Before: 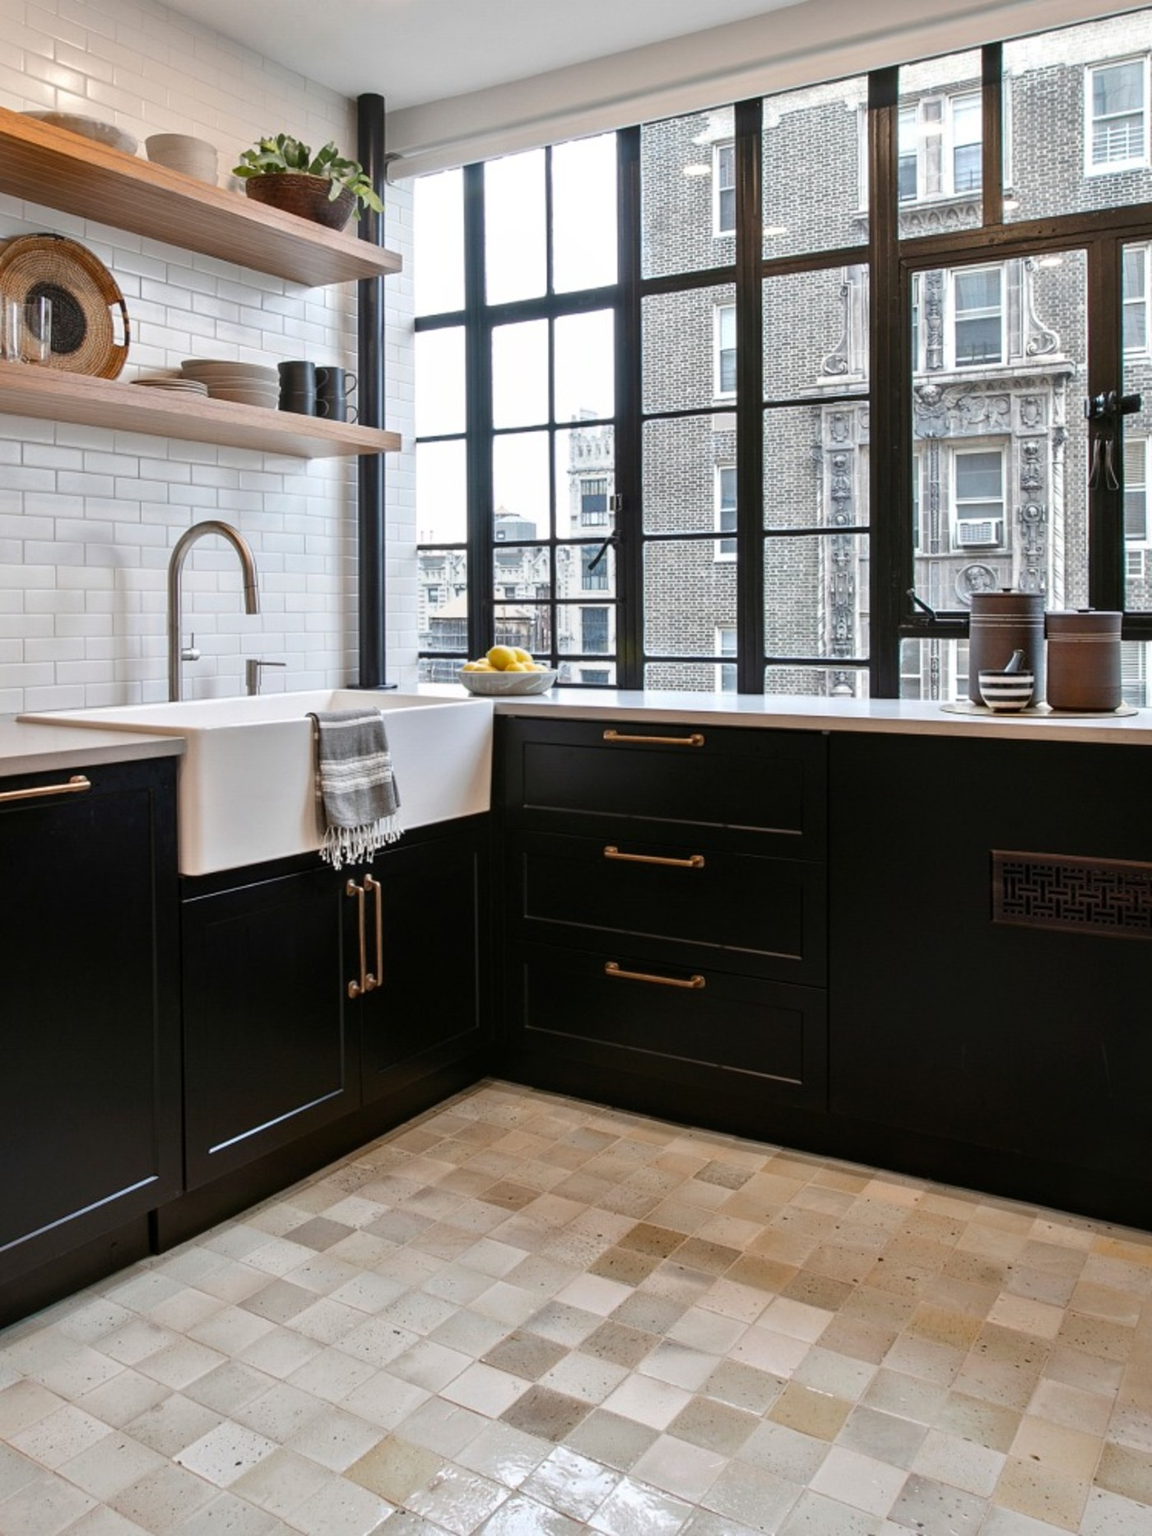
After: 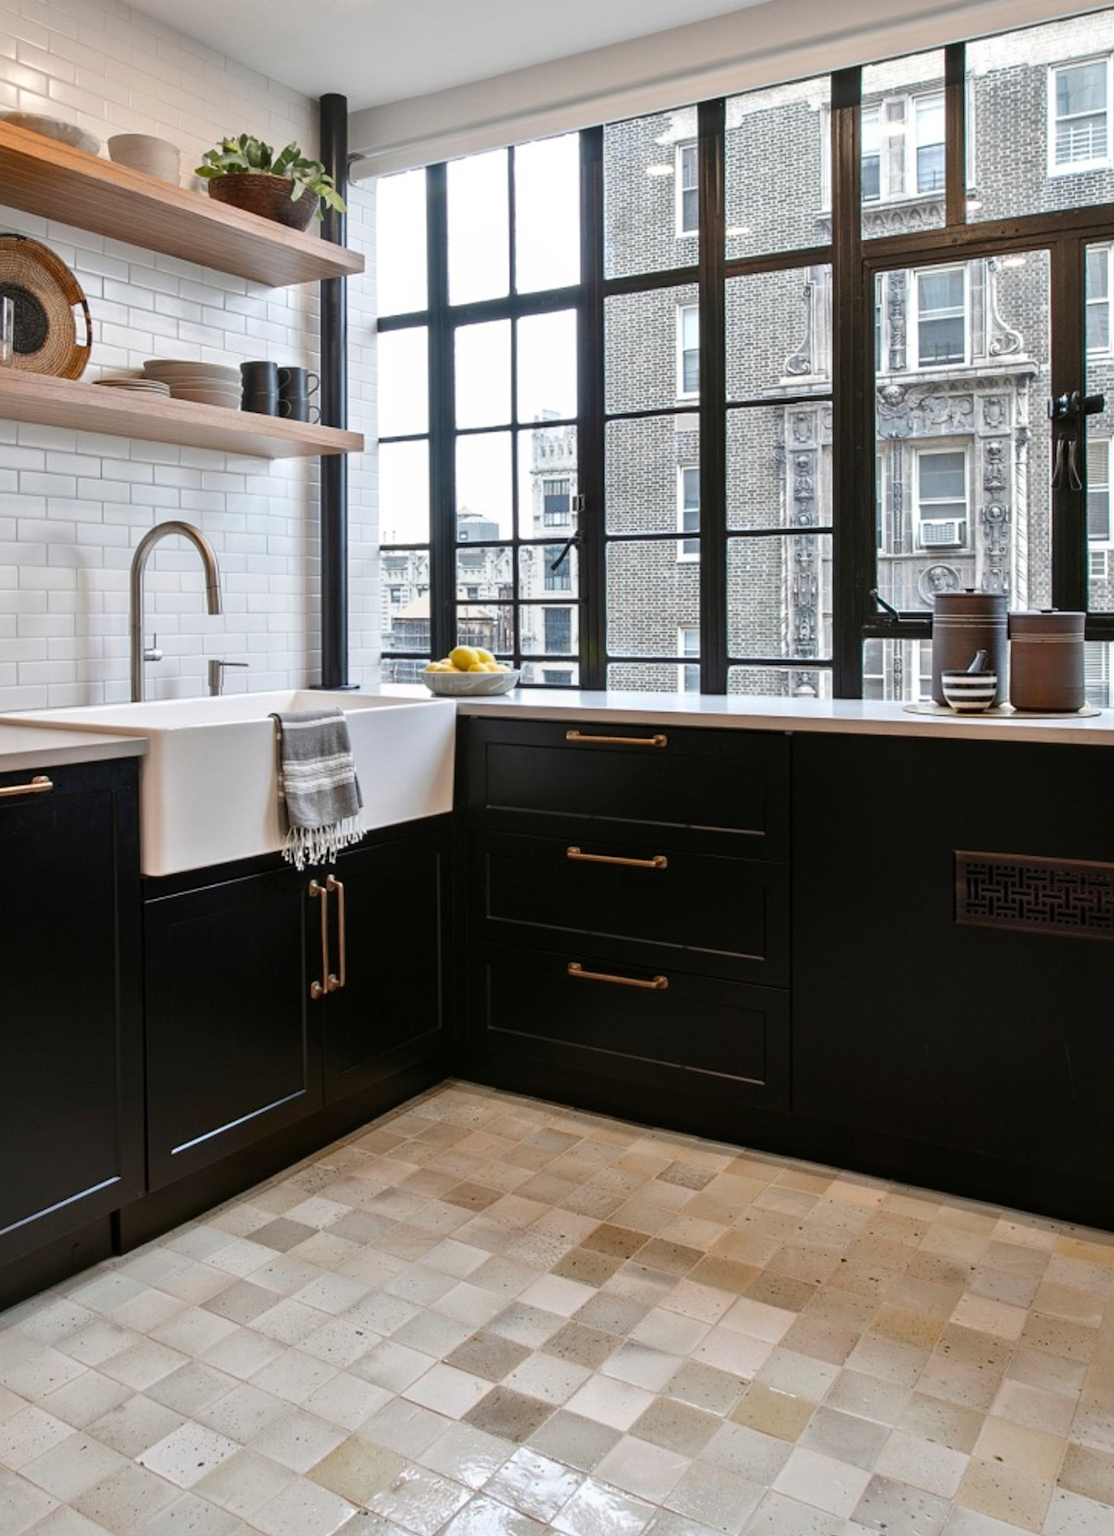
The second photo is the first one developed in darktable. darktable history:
crop and rotate: left 3.332%
